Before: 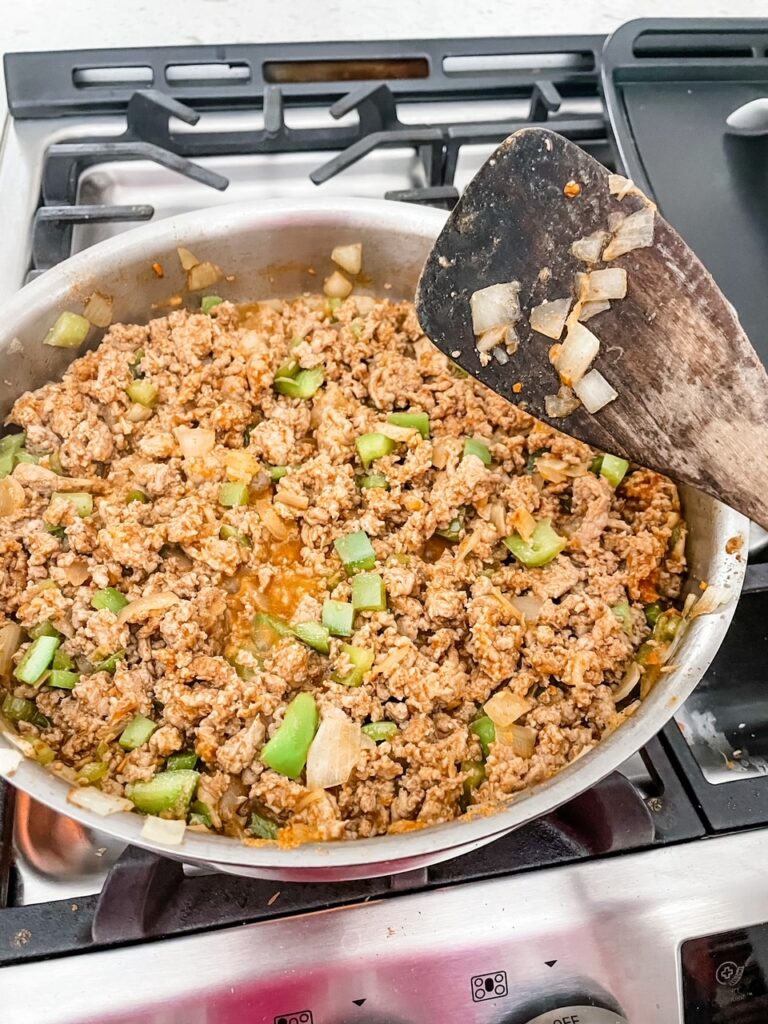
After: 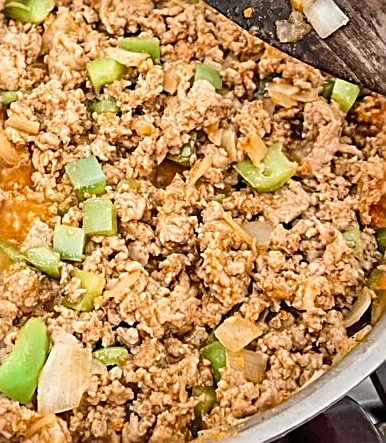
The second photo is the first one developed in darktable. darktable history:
crop: left 35.03%, top 36.625%, right 14.663%, bottom 20.057%
sharpen: radius 2.531, amount 0.628
